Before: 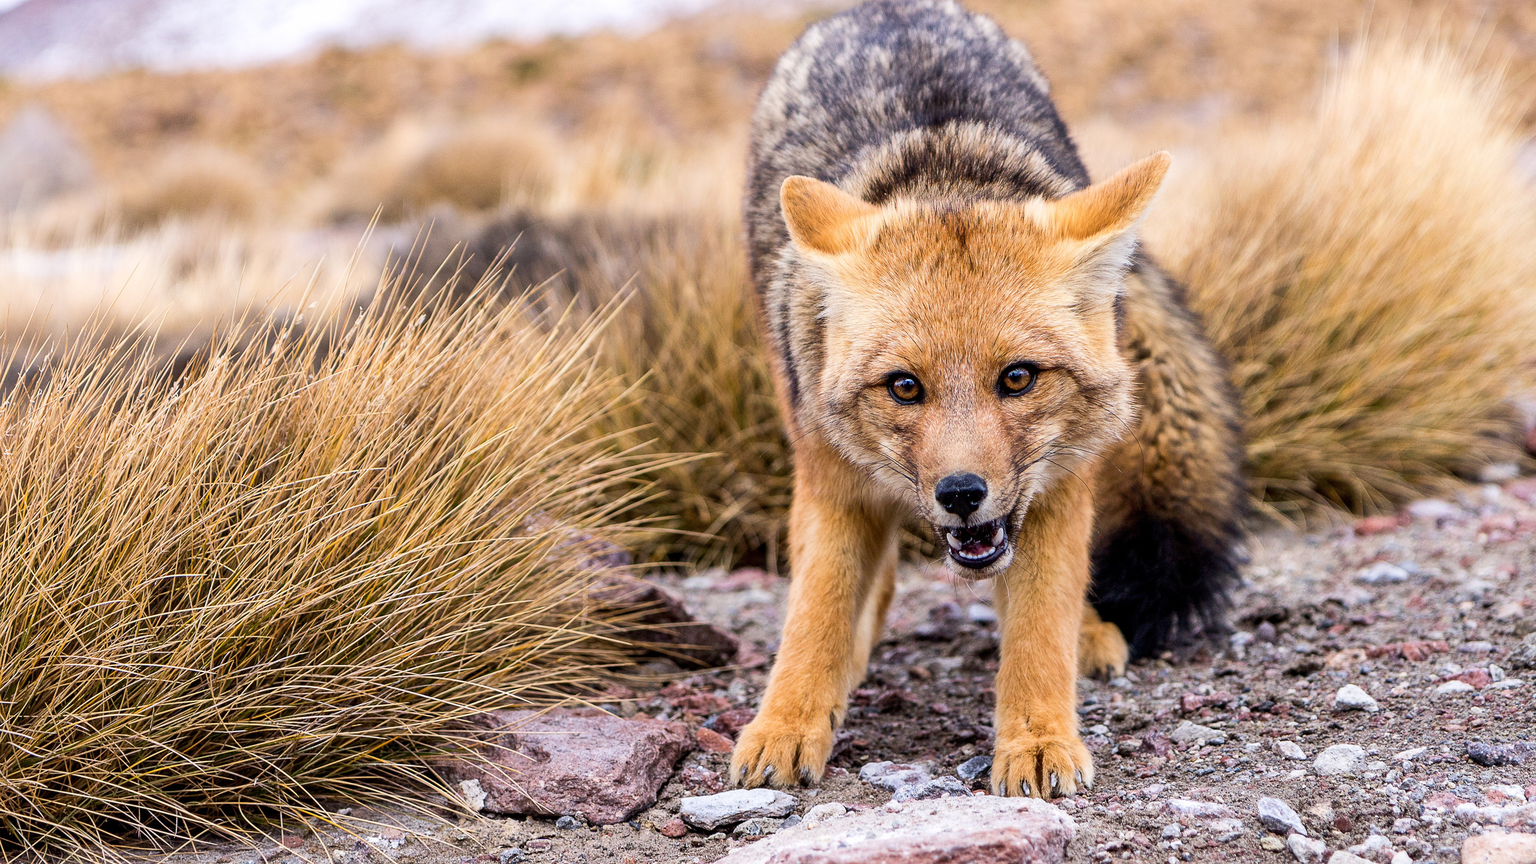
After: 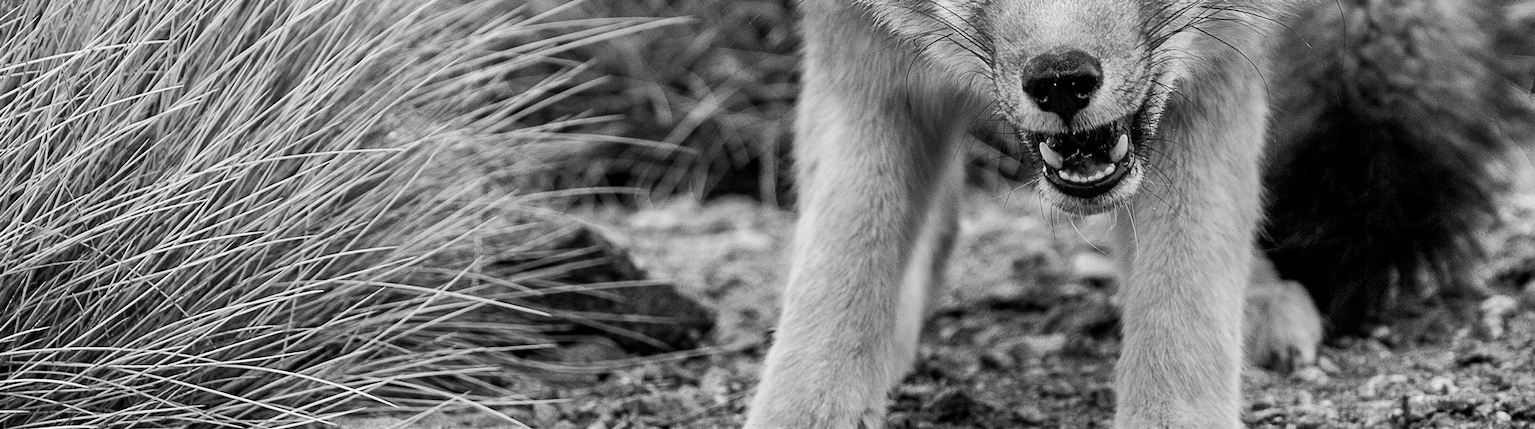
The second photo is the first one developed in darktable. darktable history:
monochrome: a 2.21, b -1.33, size 2.2
crop: left 18.091%, top 51.13%, right 17.525%, bottom 16.85%
